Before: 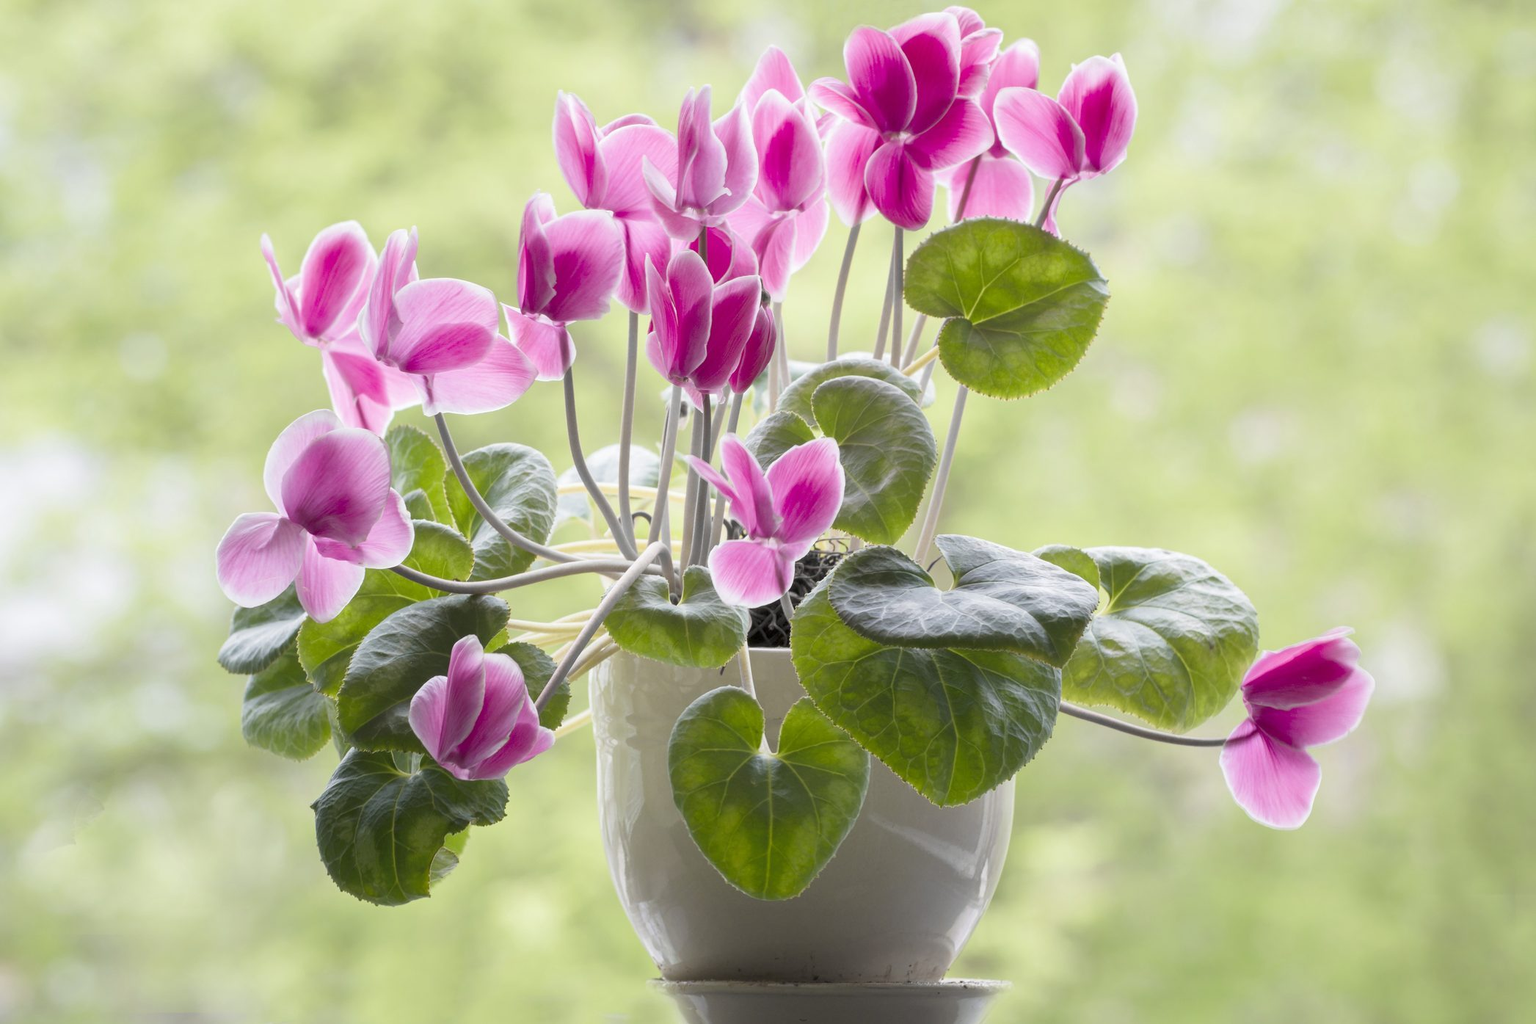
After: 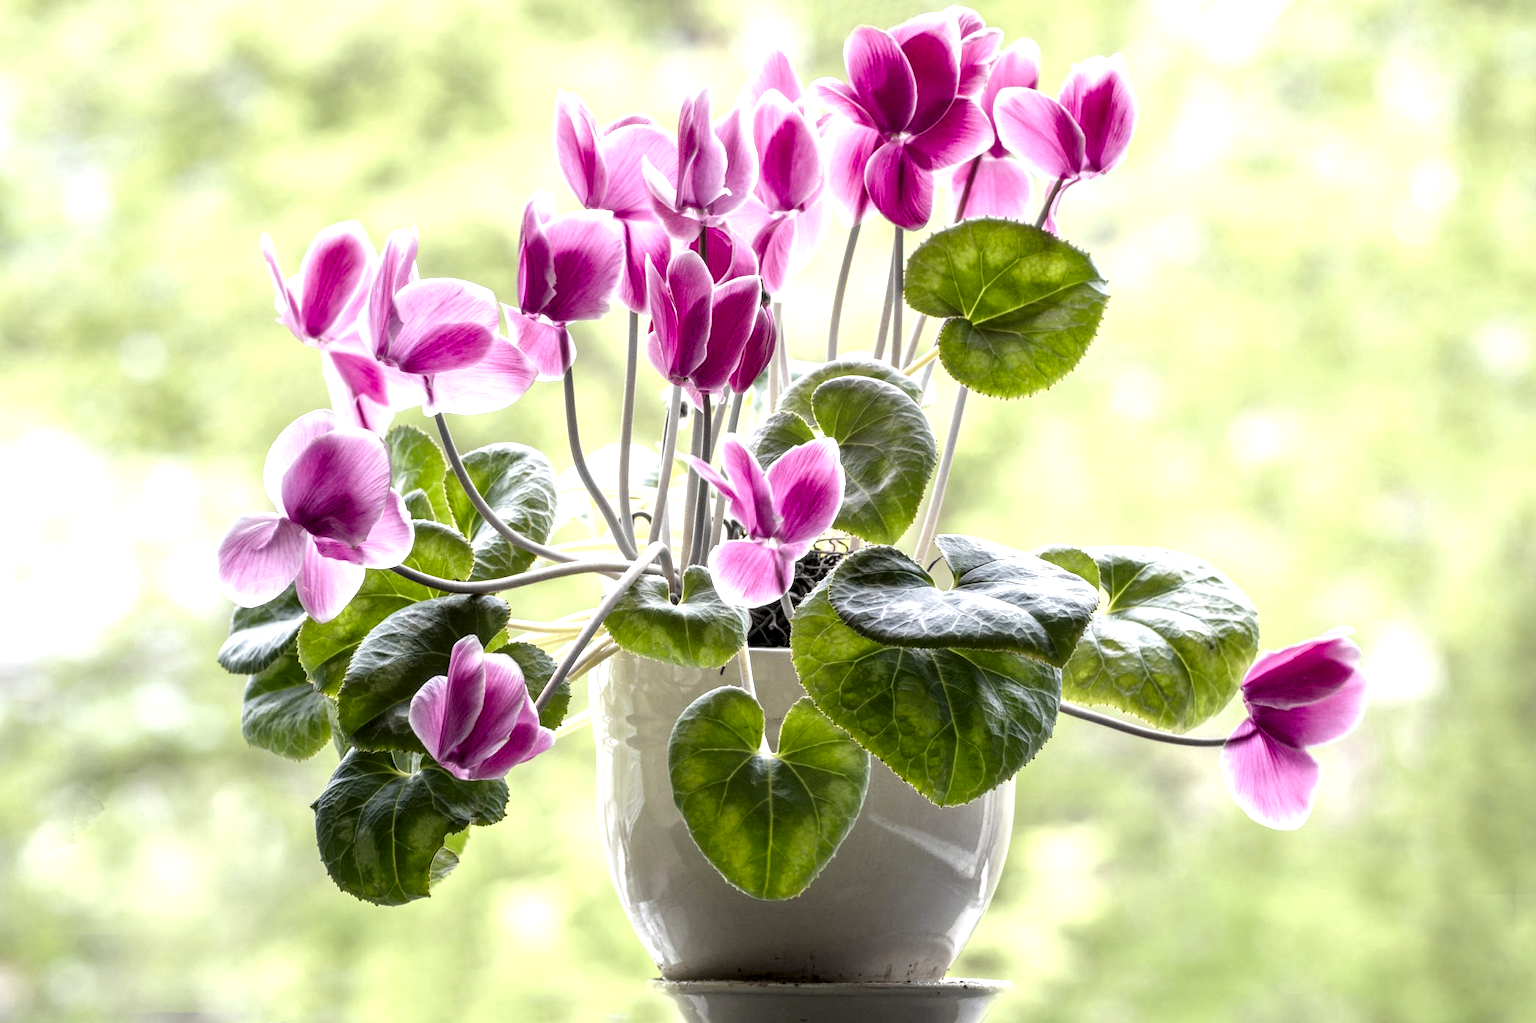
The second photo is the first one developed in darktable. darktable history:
exposure: black level correction 0.001, exposure 0.499 EV, compensate highlight preservation false
local contrast: highlights 16%, detail 185%
